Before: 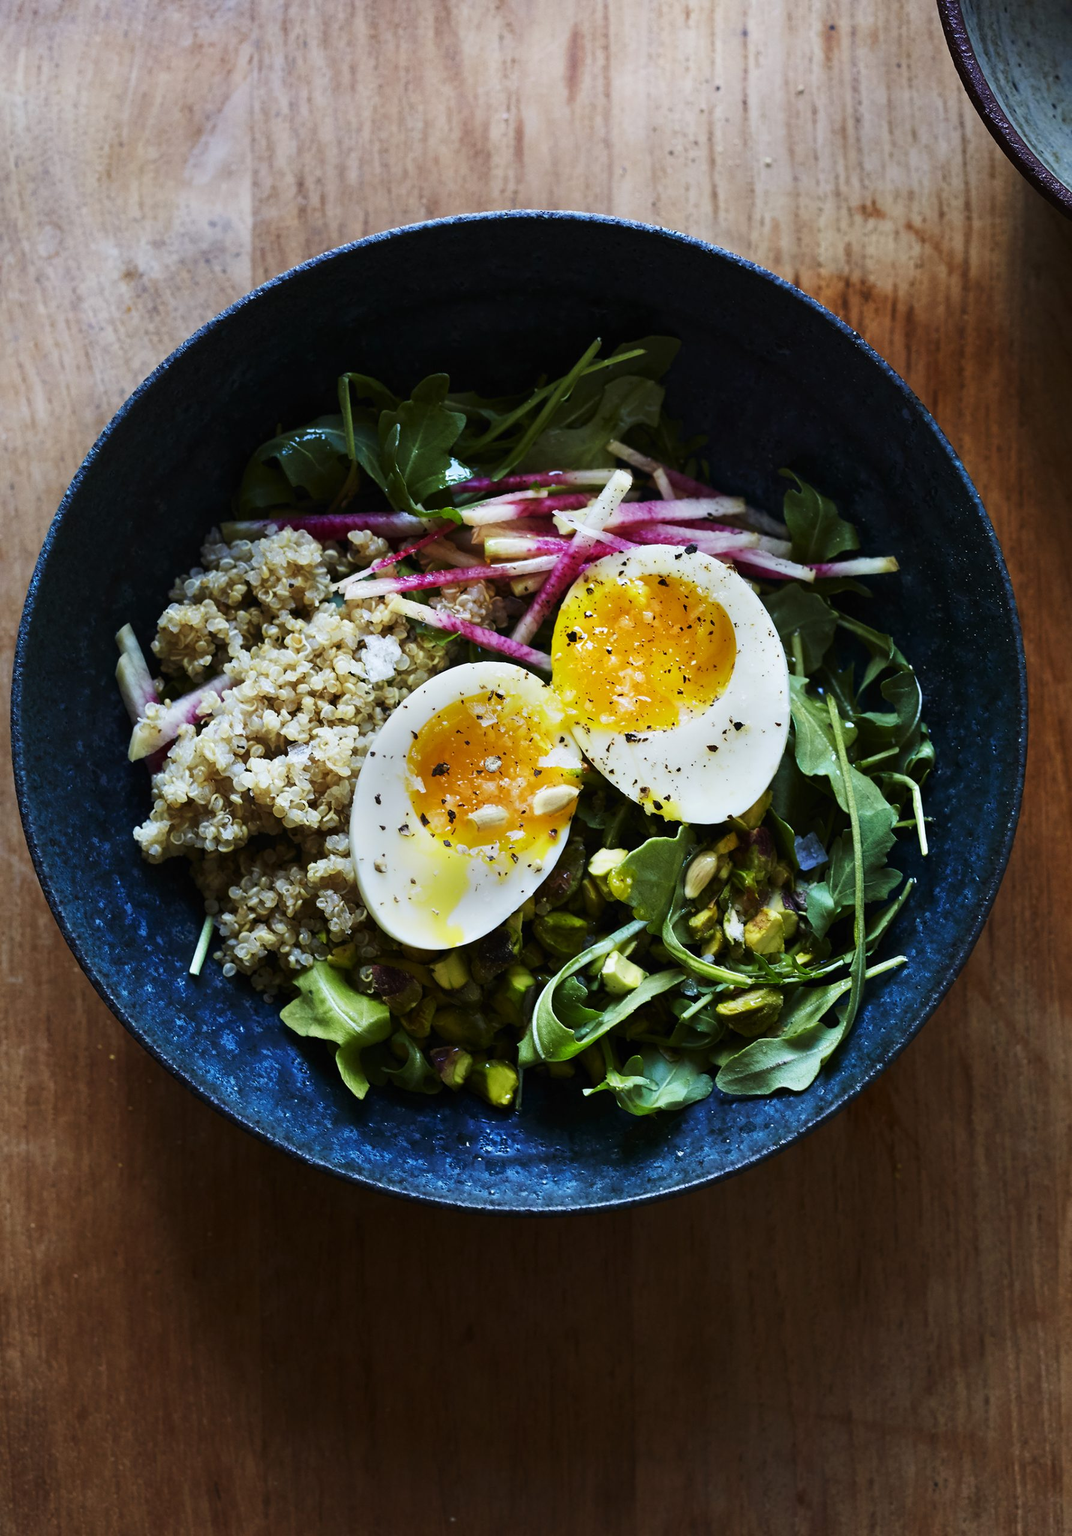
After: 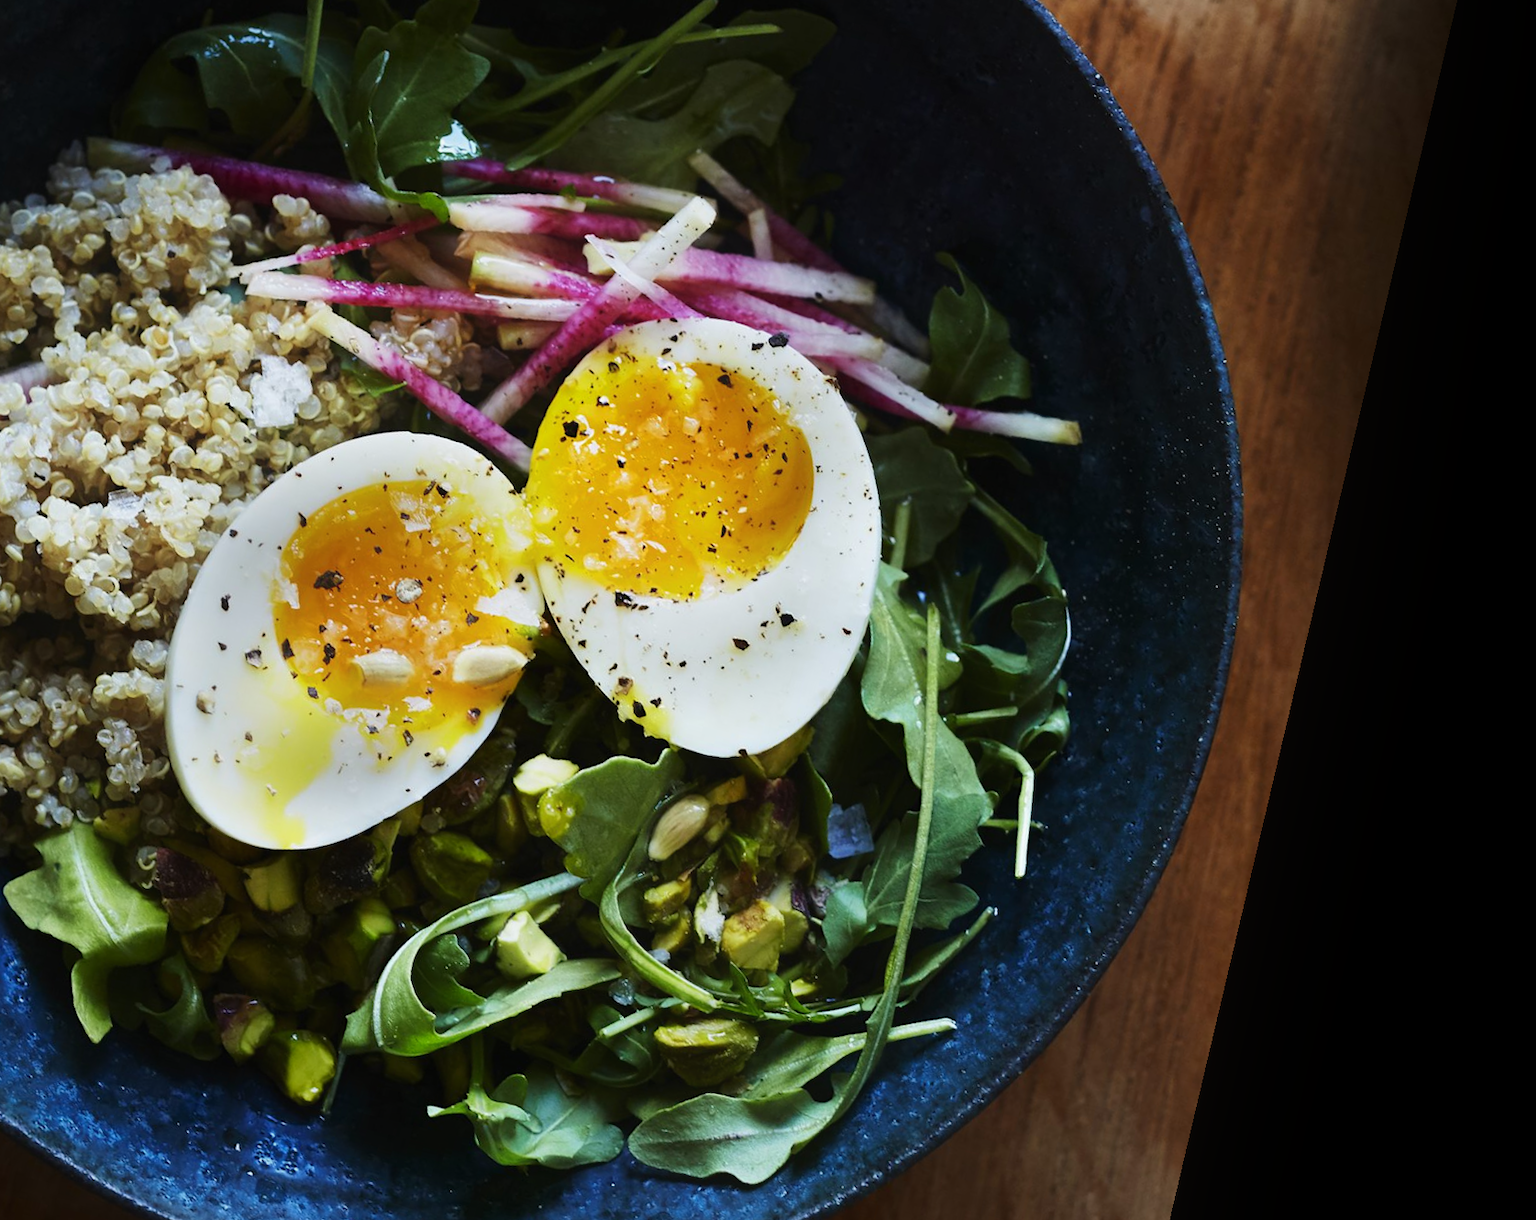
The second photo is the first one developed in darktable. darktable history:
contrast equalizer: octaves 7, y [[0.6 ×6], [0.55 ×6], [0 ×6], [0 ×6], [0 ×6]], mix -0.3
crop and rotate: left 27.938%, top 27.046%, bottom 27.046%
rotate and perspective: rotation 13.27°, automatic cropping off
